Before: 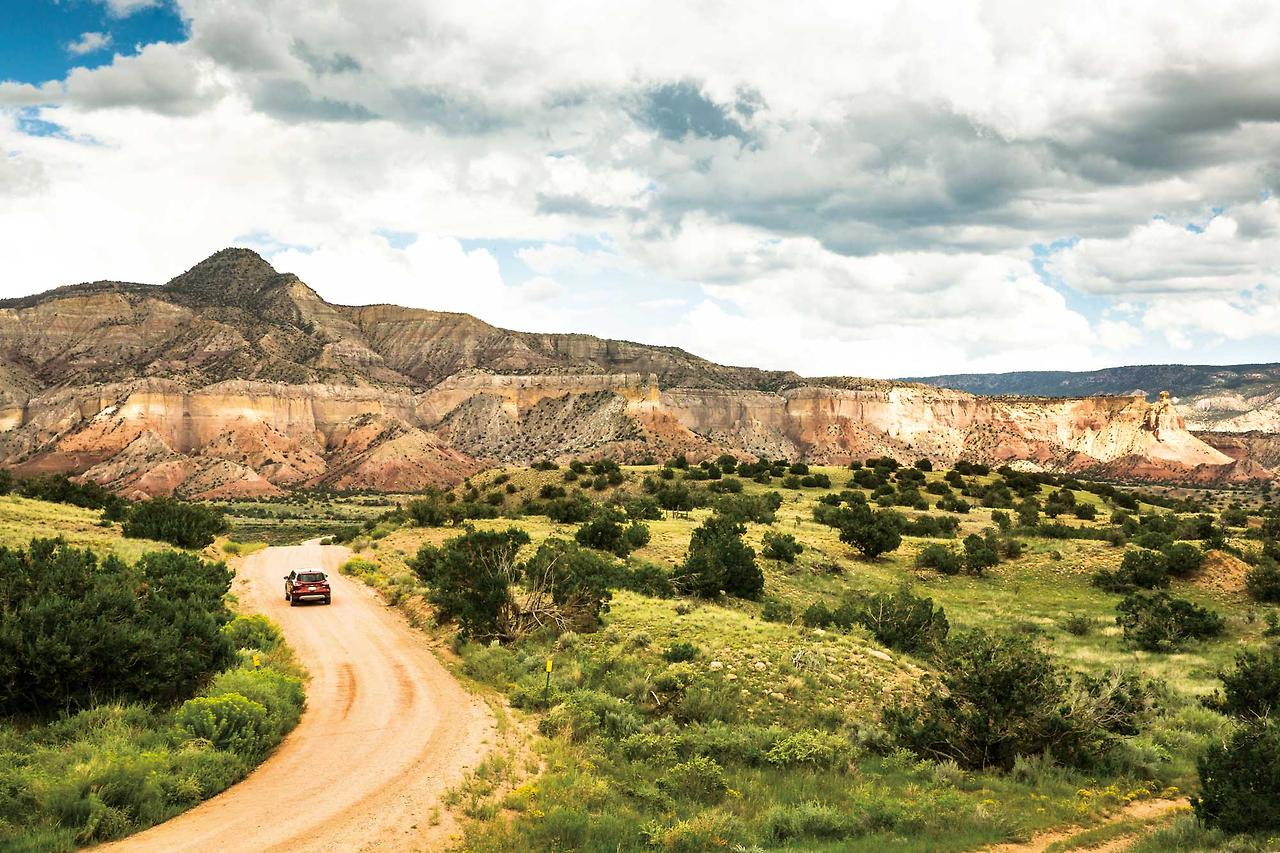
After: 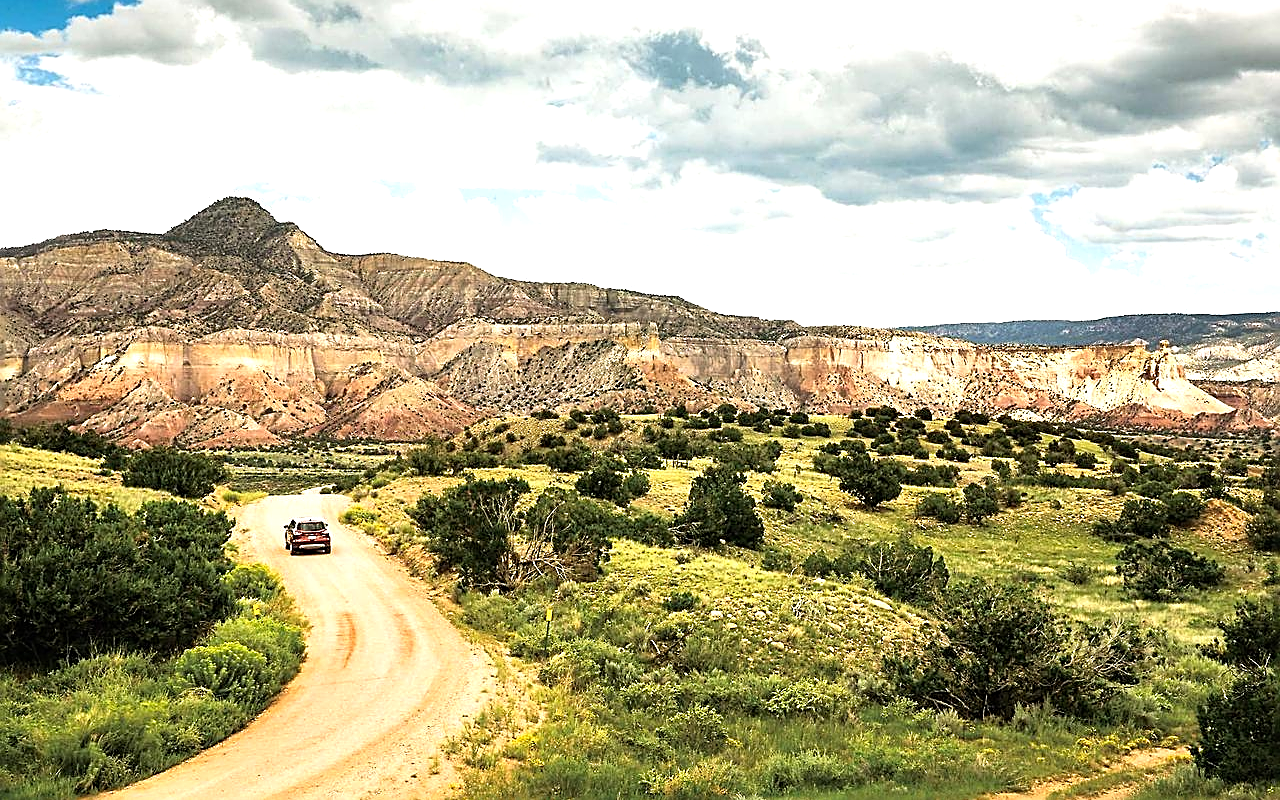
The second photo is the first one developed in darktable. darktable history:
crop and rotate: top 6.205%
sharpen: amount 1.006
tone equalizer: -8 EV -0.392 EV, -7 EV -0.384 EV, -6 EV -0.367 EV, -5 EV -0.228 EV, -3 EV 0.251 EV, -2 EV 0.325 EV, -1 EV 0.366 EV, +0 EV 0.407 EV
